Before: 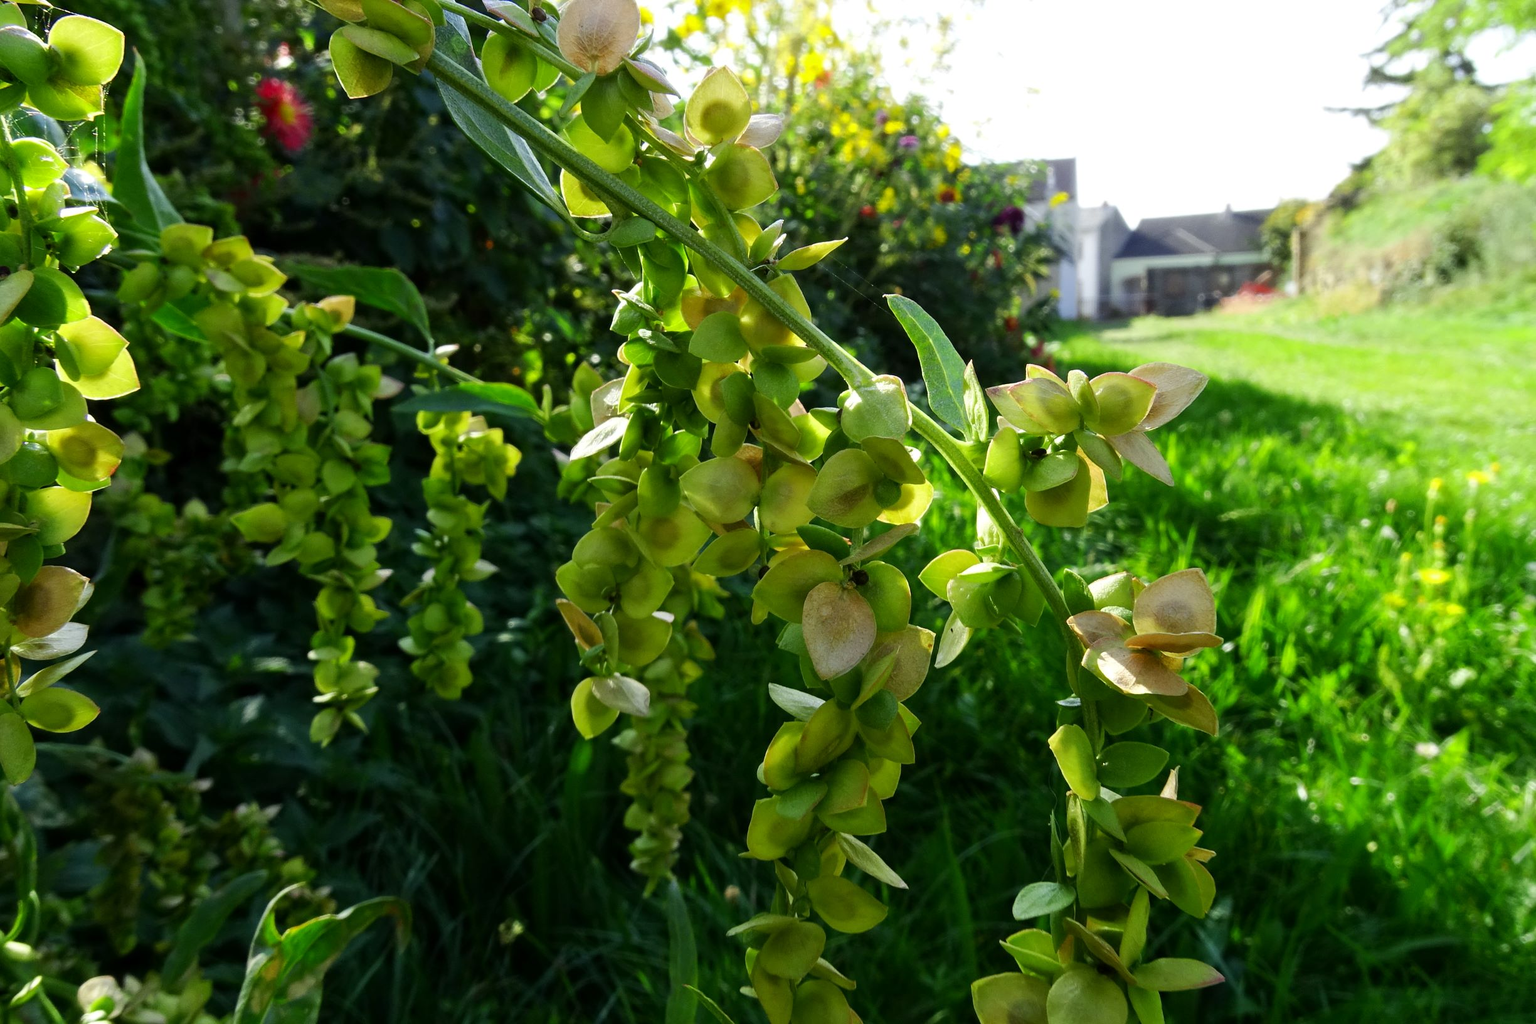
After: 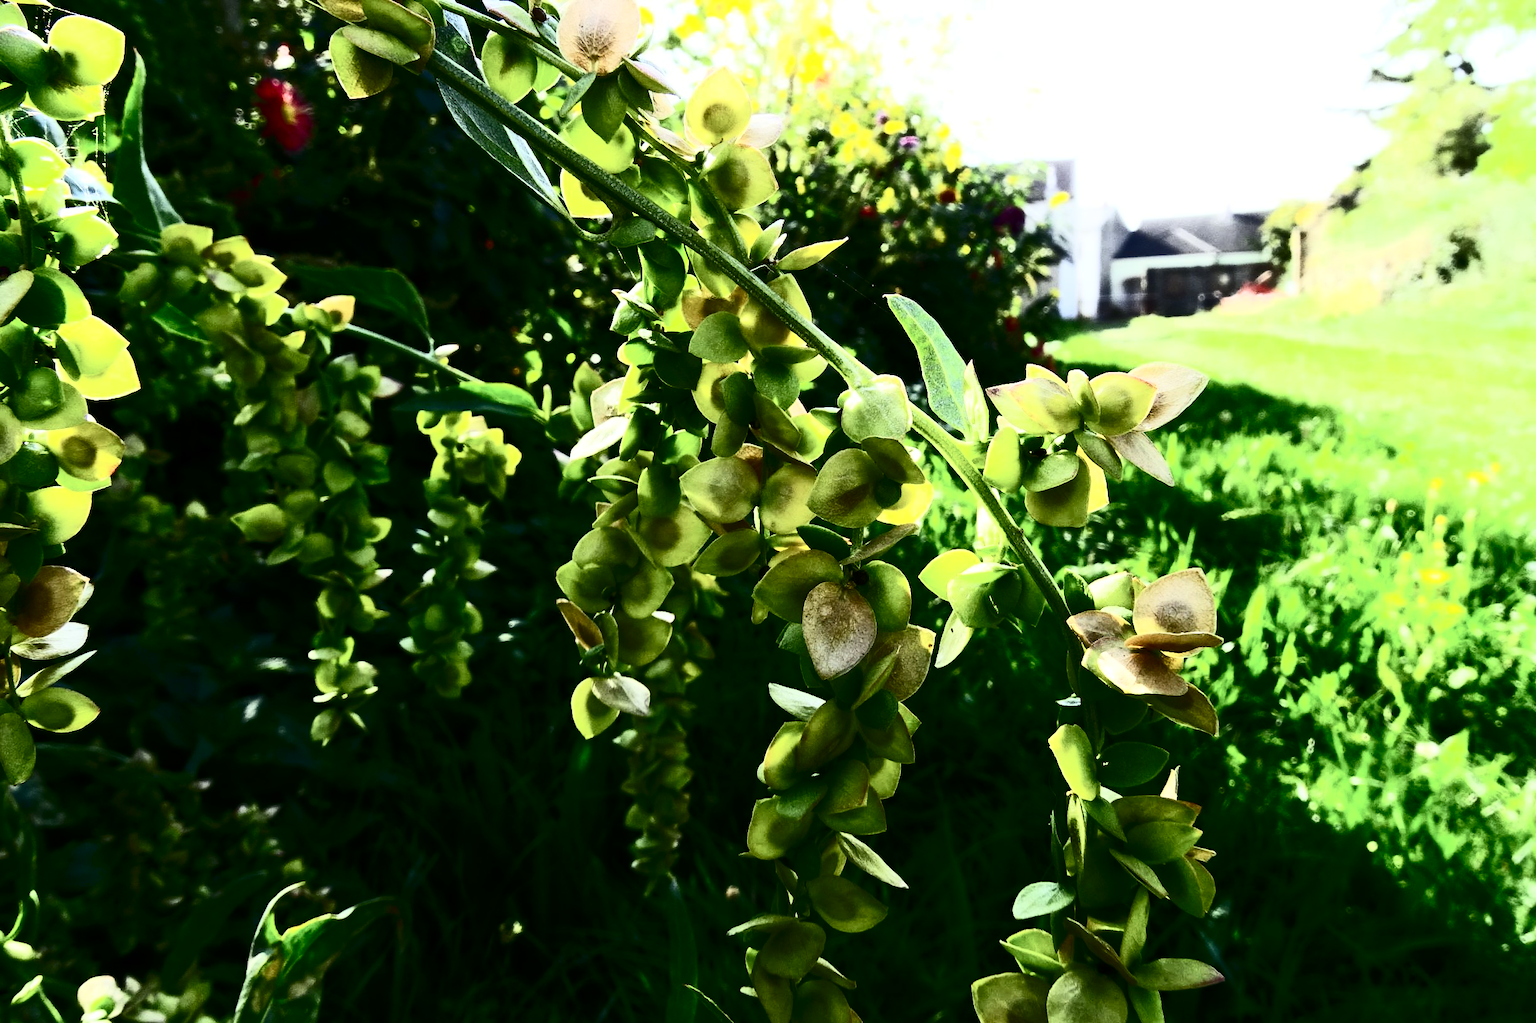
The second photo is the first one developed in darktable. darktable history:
contrast brightness saturation: contrast 0.919, brightness 0.196
exposure: compensate highlight preservation false
